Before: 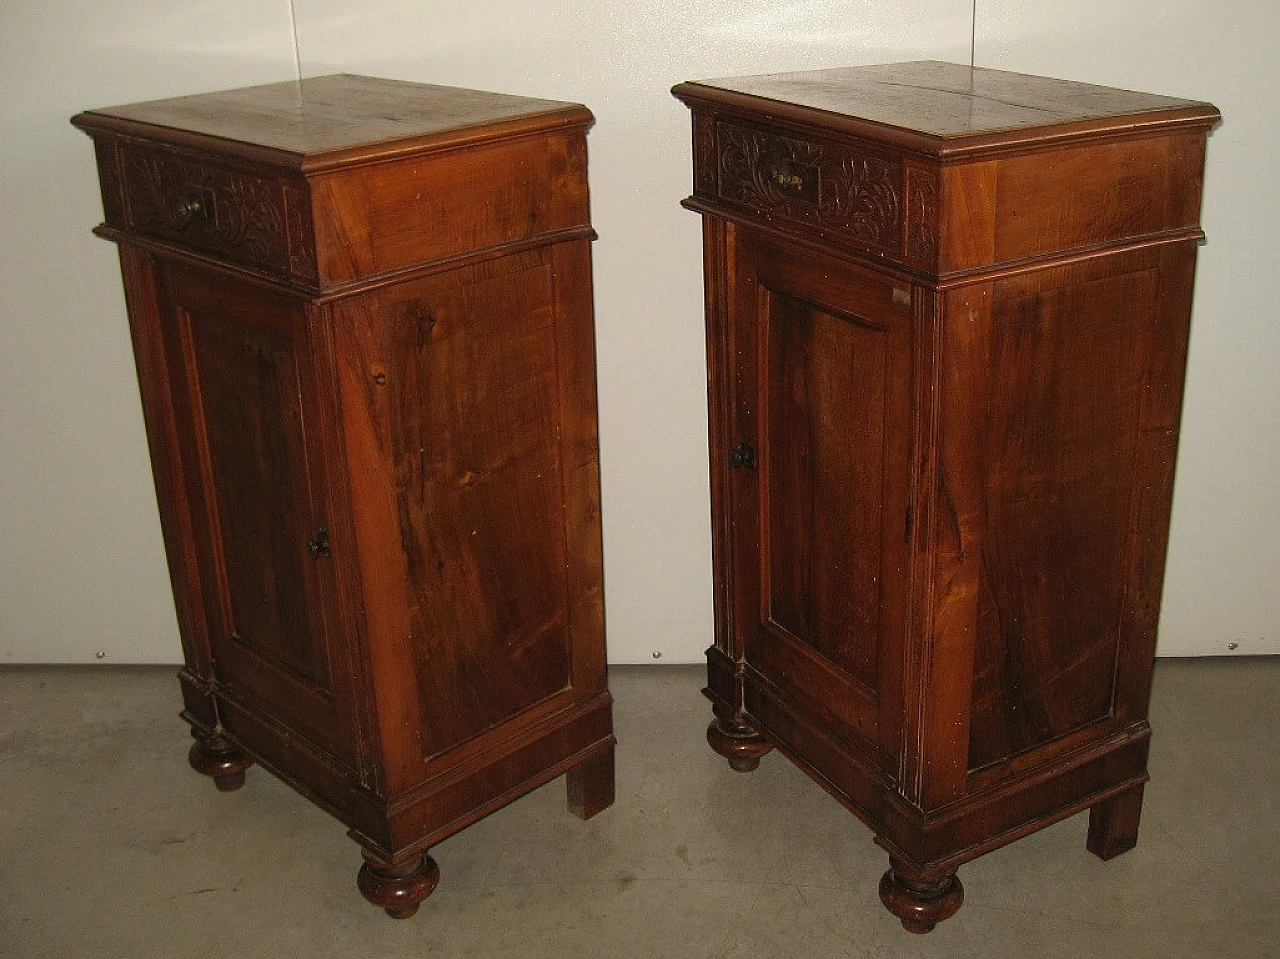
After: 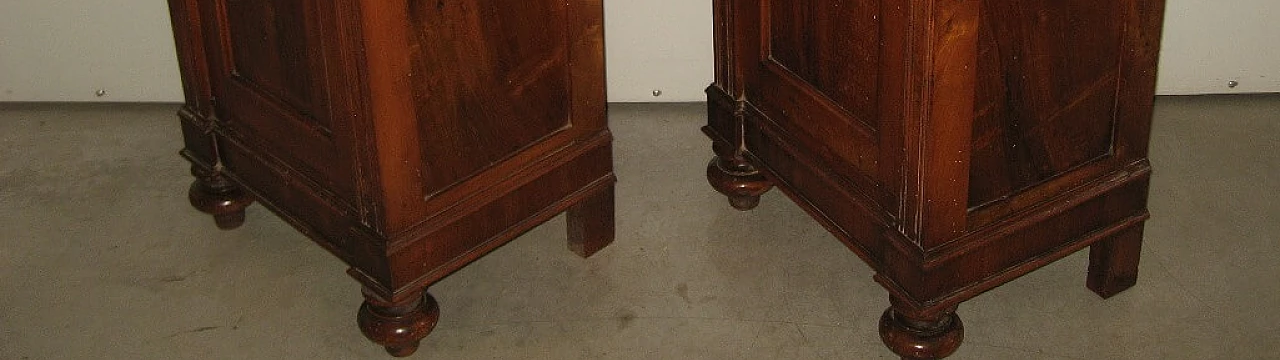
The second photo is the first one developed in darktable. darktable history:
crop and rotate: top 58.654%, bottom 3.747%
color calibration: illuminant same as pipeline (D50), adaptation XYZ, x 0.345, y 0.357, temperature 5018.21 K
